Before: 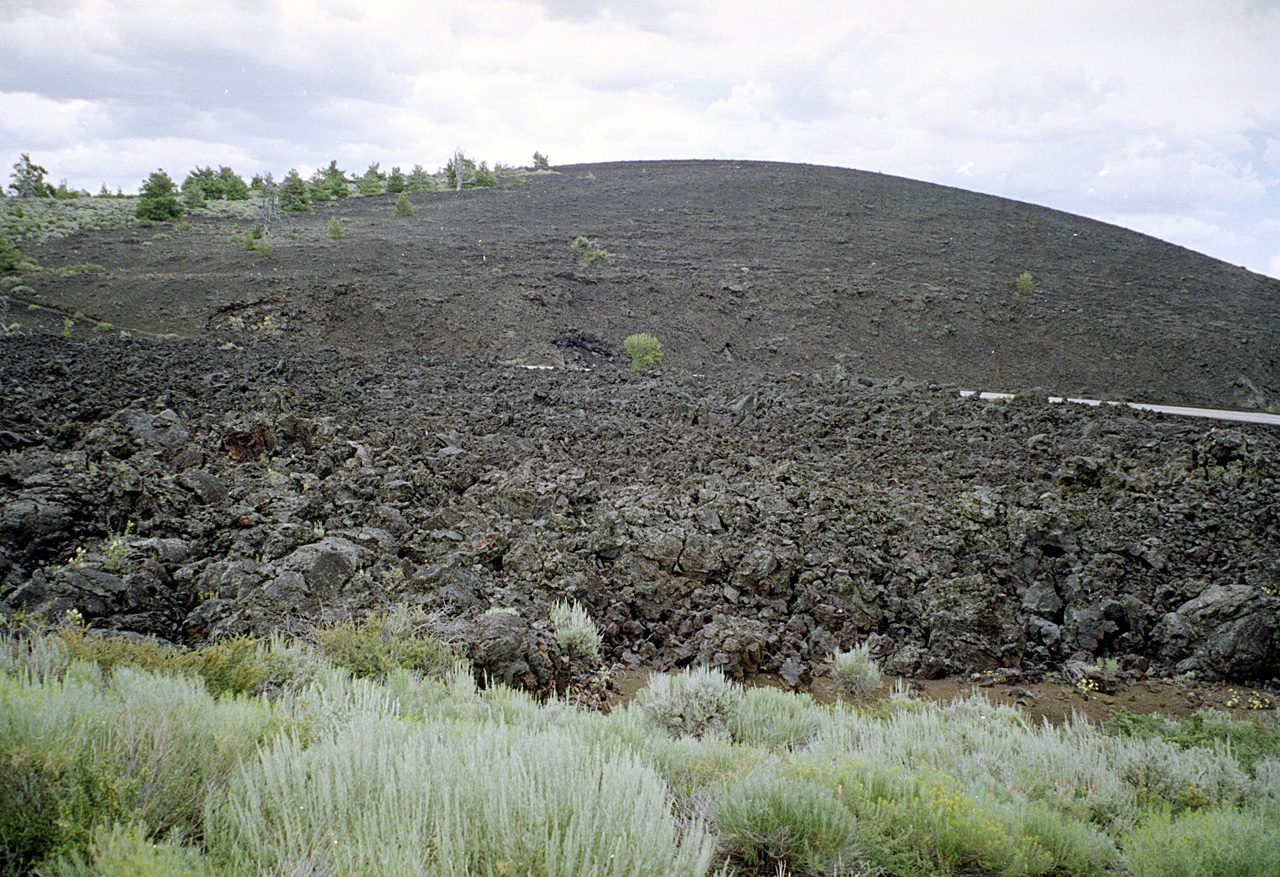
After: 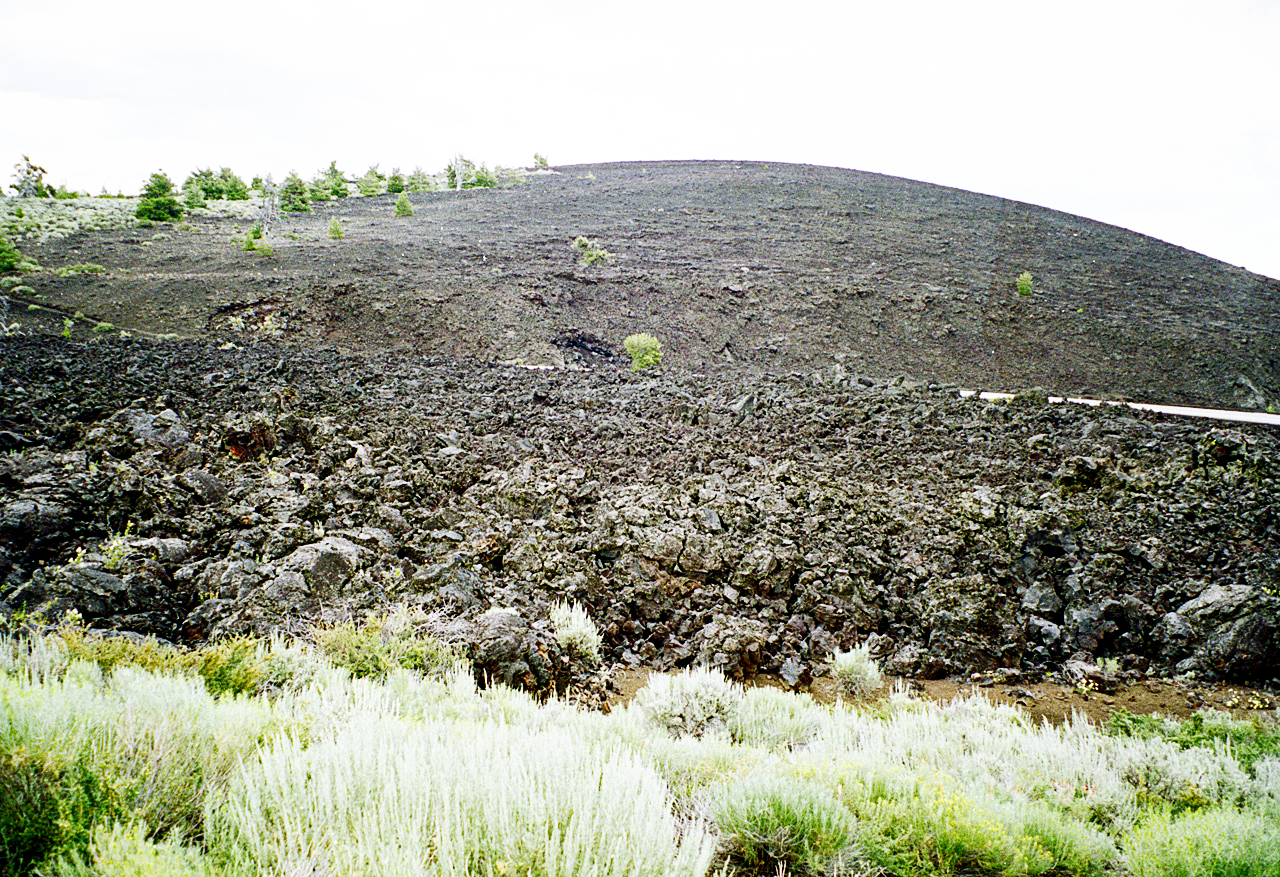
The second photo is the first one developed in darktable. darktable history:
base curve: curves: ch0 [(0, 0) (0.007, 0.004) (0.027, 0.03) (0.046, 0.07) (0.207, 0.54) (0.442, 0.872) (0.673, 0.972) (1, 1)], preserve colors none
color balance rgb: power › chroma 0.249%, power › hue 60.09°, perceptual saturation grading › global saturation -1.596%, perceptual saturation grading › highlights -7.325%, perceptual saturation grading › mid-tones 8.272%, perceptual saturation grading › shadows 4.561%, saturation formula JzAzBz (2021)
contrast brightness saturation: contrast 0.069, brightness -0.138, saturation 0.117
